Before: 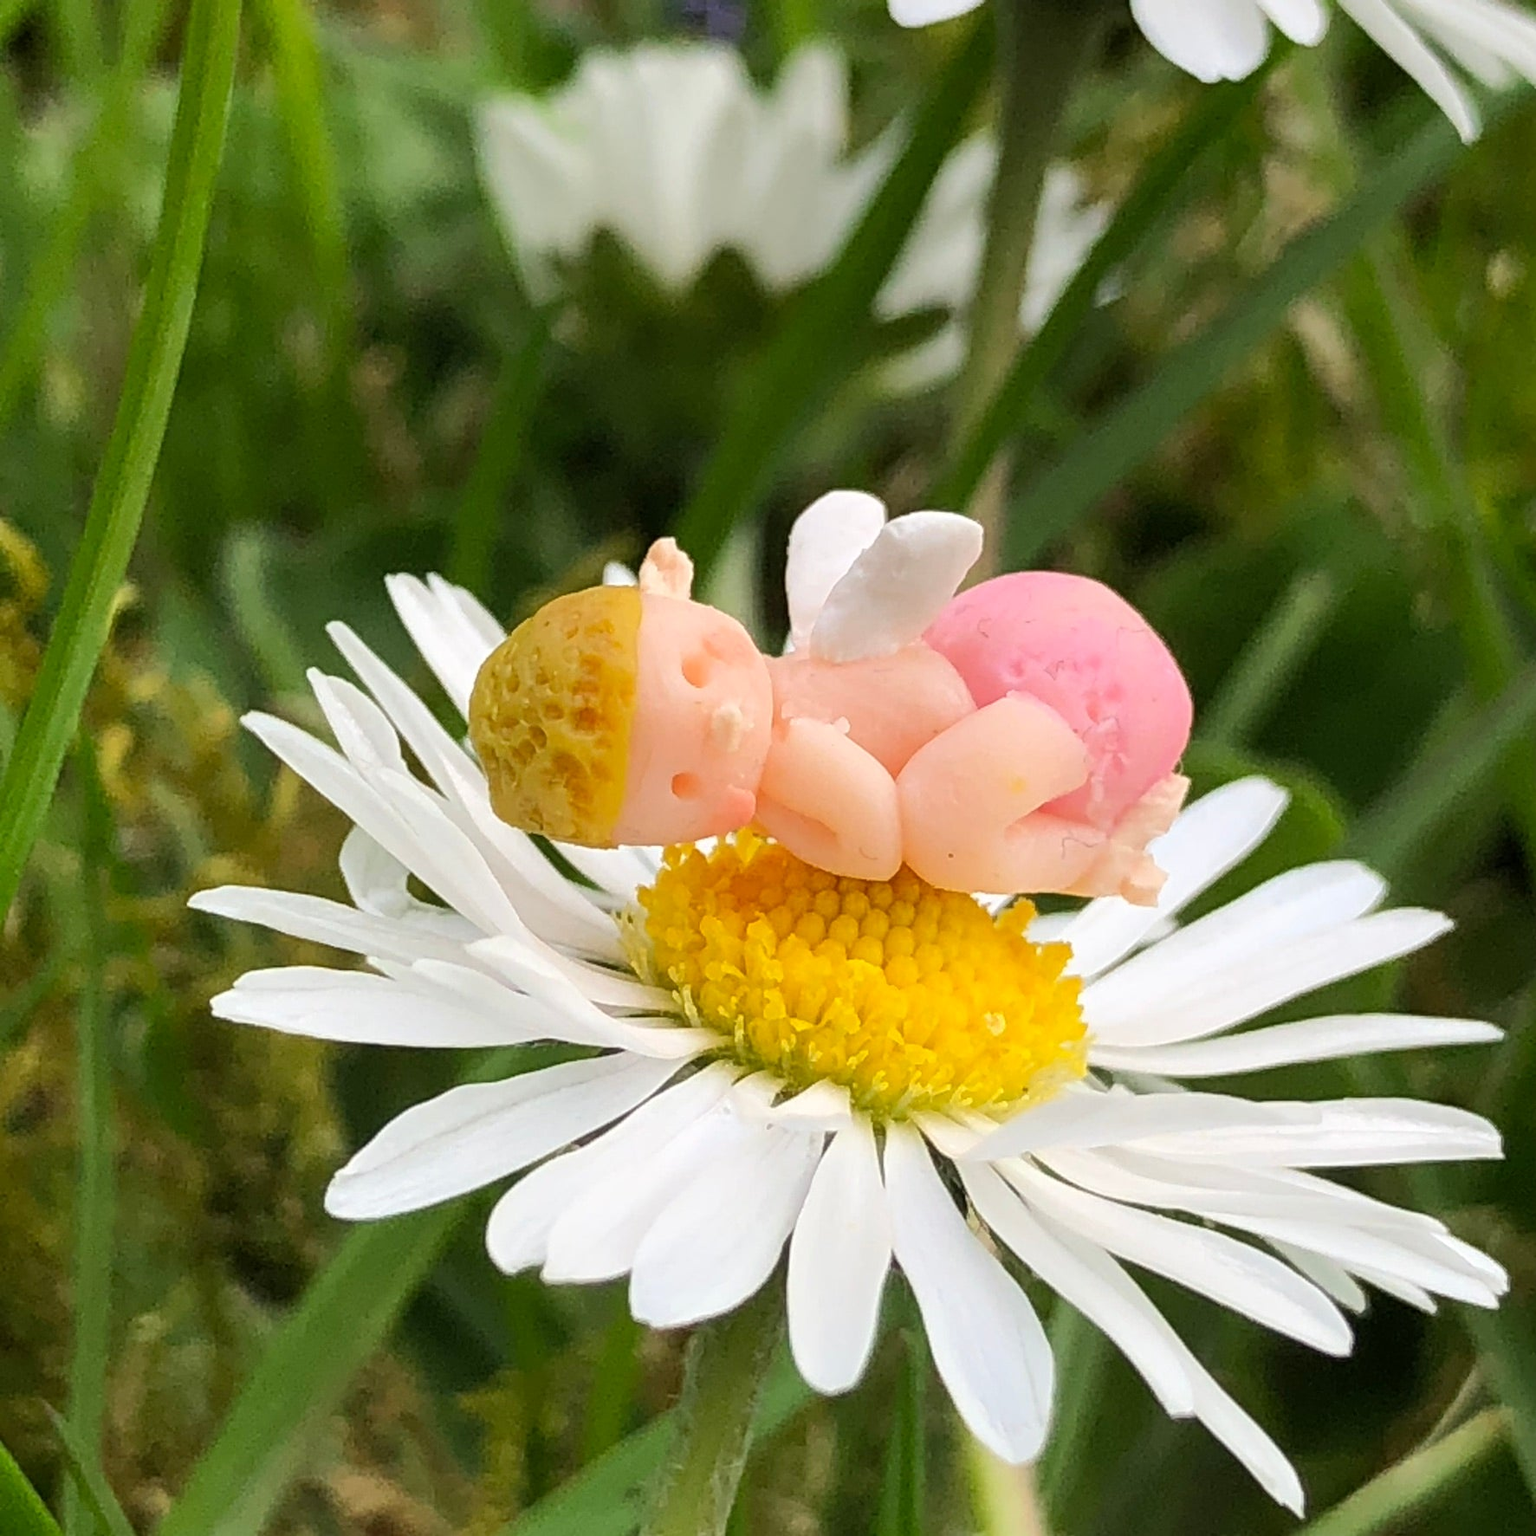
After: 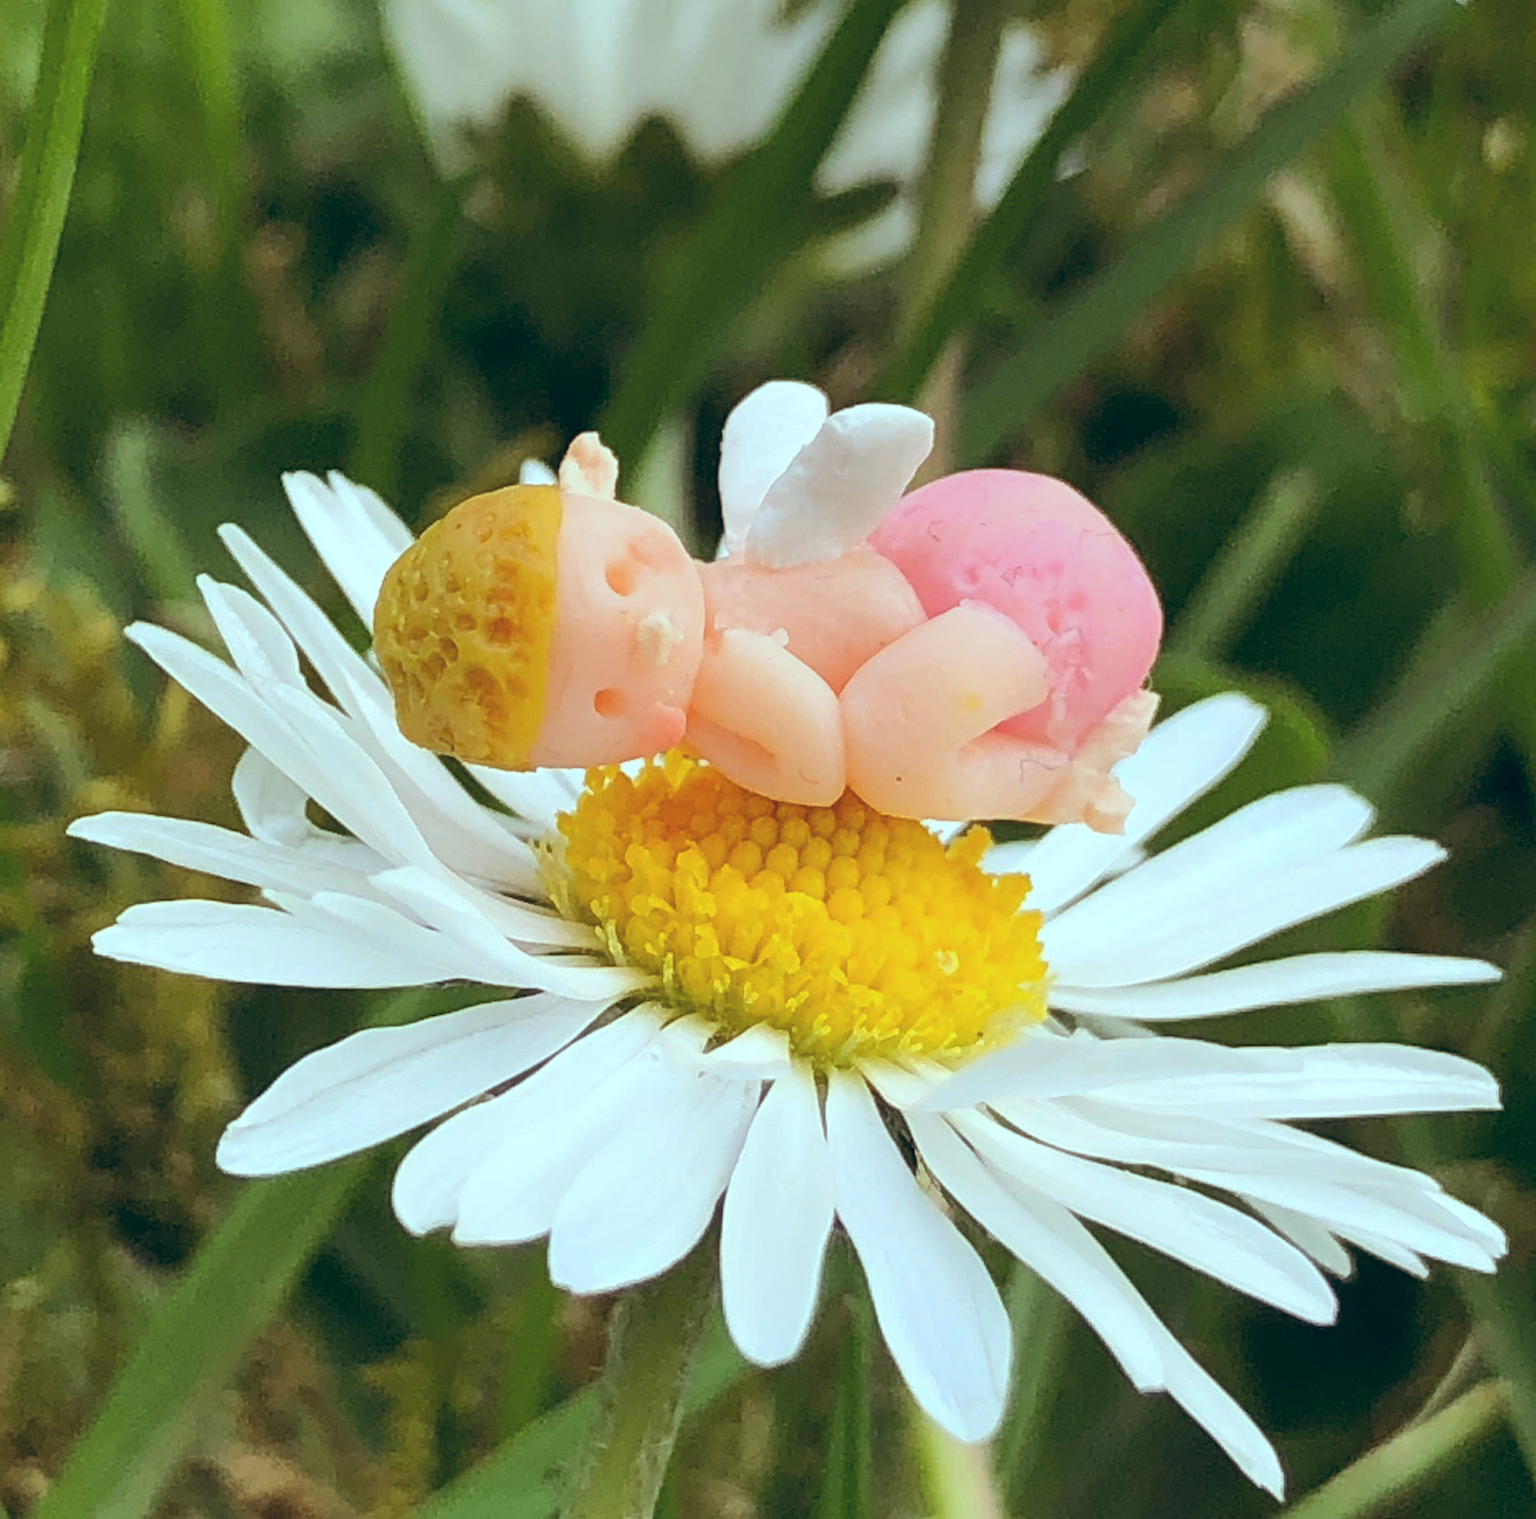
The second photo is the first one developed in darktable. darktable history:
crop and rotate: left 8.262%, top 9.226%
color balance: lift [1.003, 0.993, 1.001, 1.007], gamma [1.018, 1.072, 0.959, 0.928], gain [0.974, 0.873, 1.031, 1.127]
bloom: size 3%, threshold 100%, strength 0%
